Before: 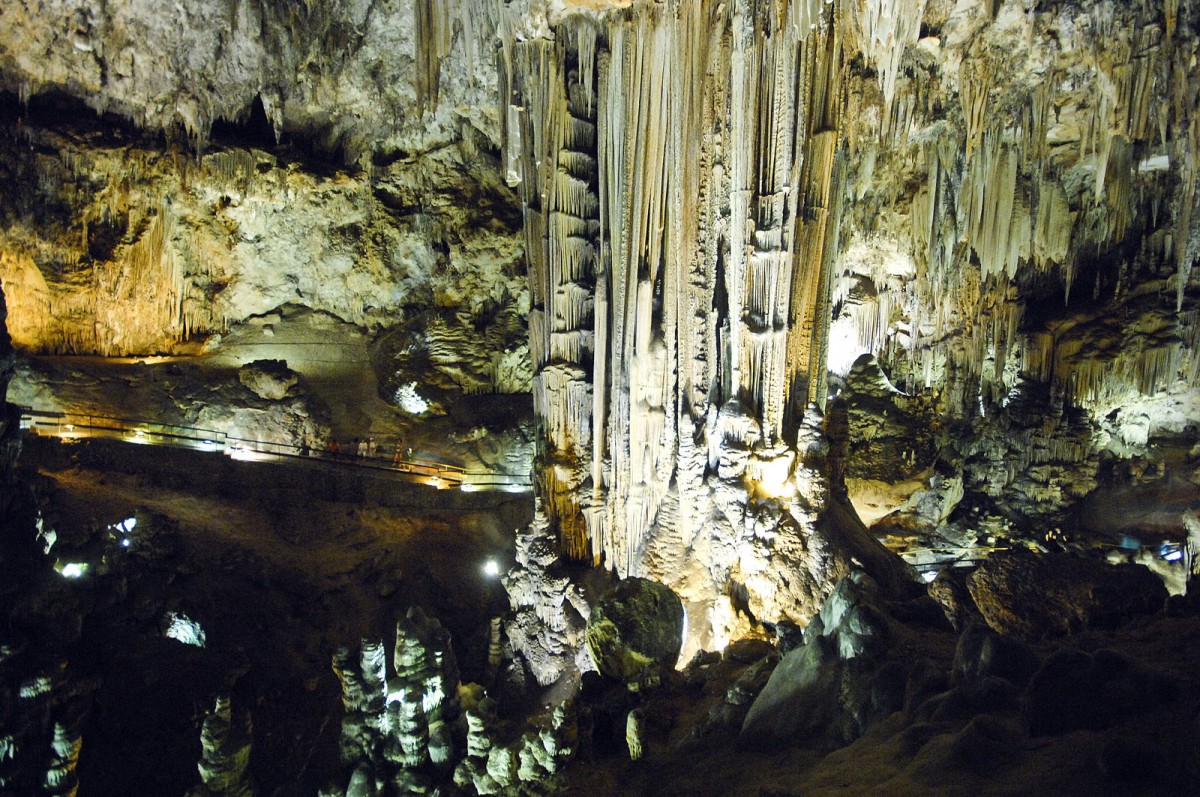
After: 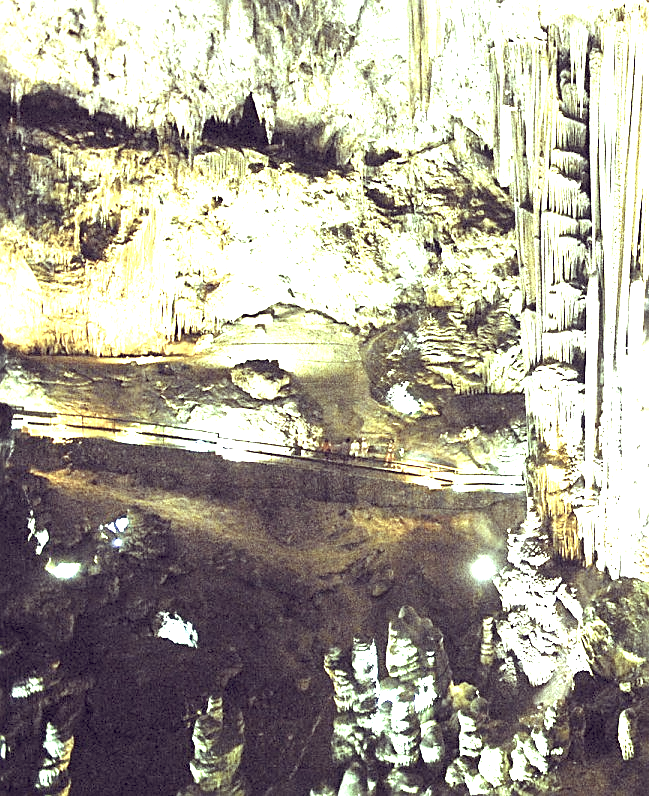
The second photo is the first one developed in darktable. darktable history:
sharpen: on, module defaults
color balance rgb: power › luminance 9.795%, power › chroma 2.829%, power › hue 58.23°, perceptual saturation grading › global saturation 10.907%
exposure: exposure 2.933 EV, compensate exposure bias true, compensate highlight preservation false
crop: left 0.738%, right 45.171%, bottom 0.09%
contrast brightness saturation: contrast 0.048
color correction: highlights a* -20.8, highlights b* 21, shadows a* 19.29, shadows b* -20.26, saturation 0.438
